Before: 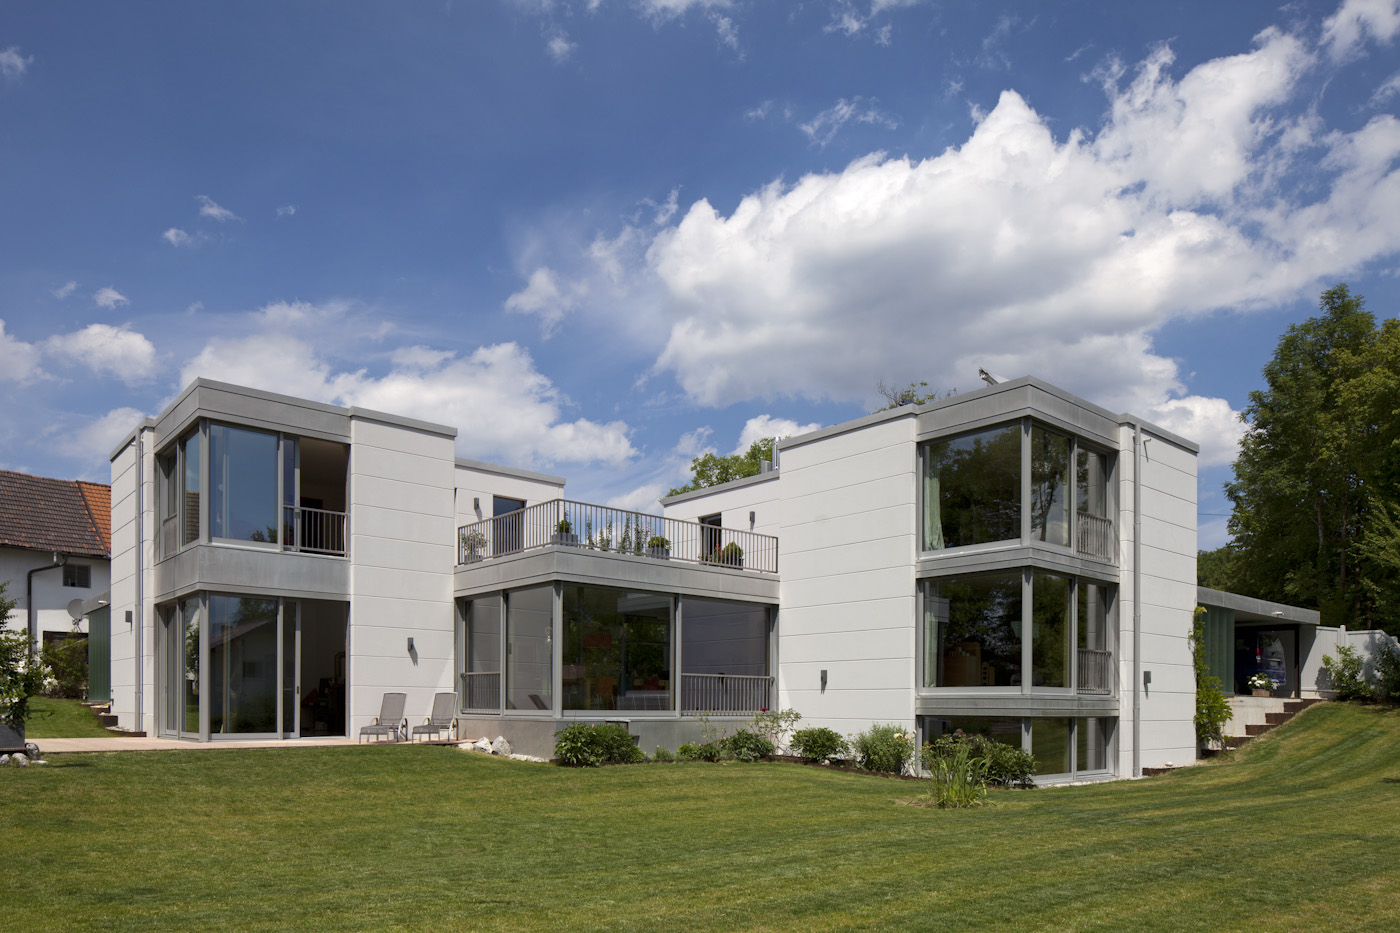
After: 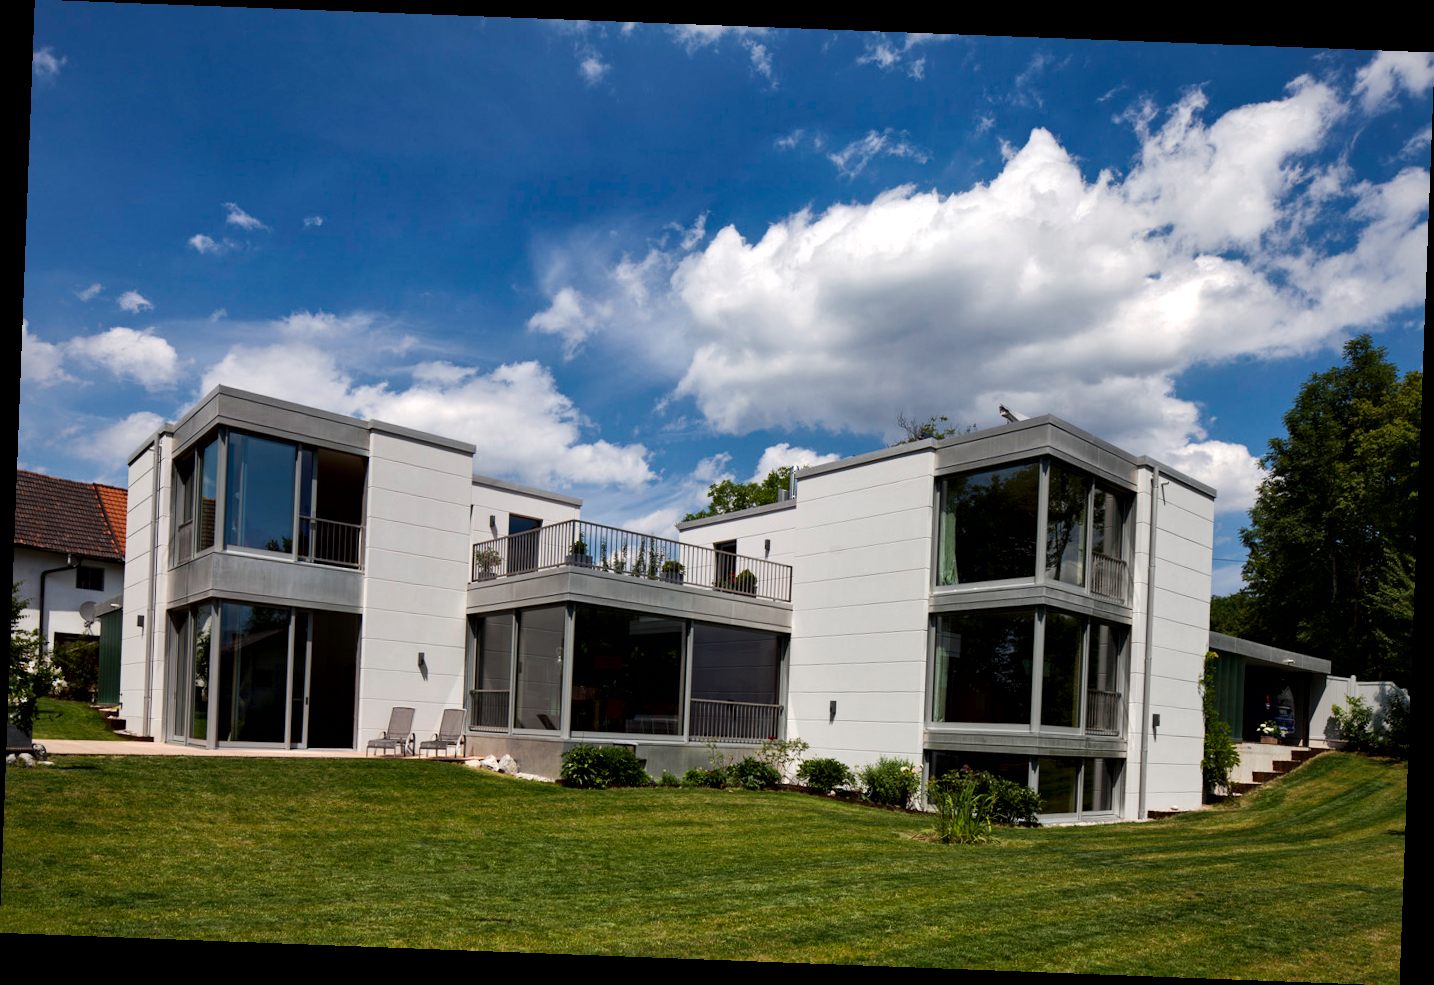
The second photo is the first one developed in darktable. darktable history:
local contrast: mode bilateral grid, contrast 25, coarseness 60, detail 151%, midtone range 0.2
tone curve: curves: ch0 [(0, 0) (0.003, 0.008) (0.011, 0.011) (0.025, 0.014) (0.044, 0.021) (0.069, 0.029) (0.1, 0.042) (0.136, 0.06) (0.177, 0.09) (0.224, 0.126) (0.277, 0.177) (0.335, 0.243) (0.399, 0.31) (0.468, 0.388) (0.543, 0.484) (0.623, 0.585) (0.709, 0.683) (0.801, 0.775) (0.898, 0.873) (1, 1)], preserve colors none
rotate and perspective: rotation 2.17°, automatic cropping off
